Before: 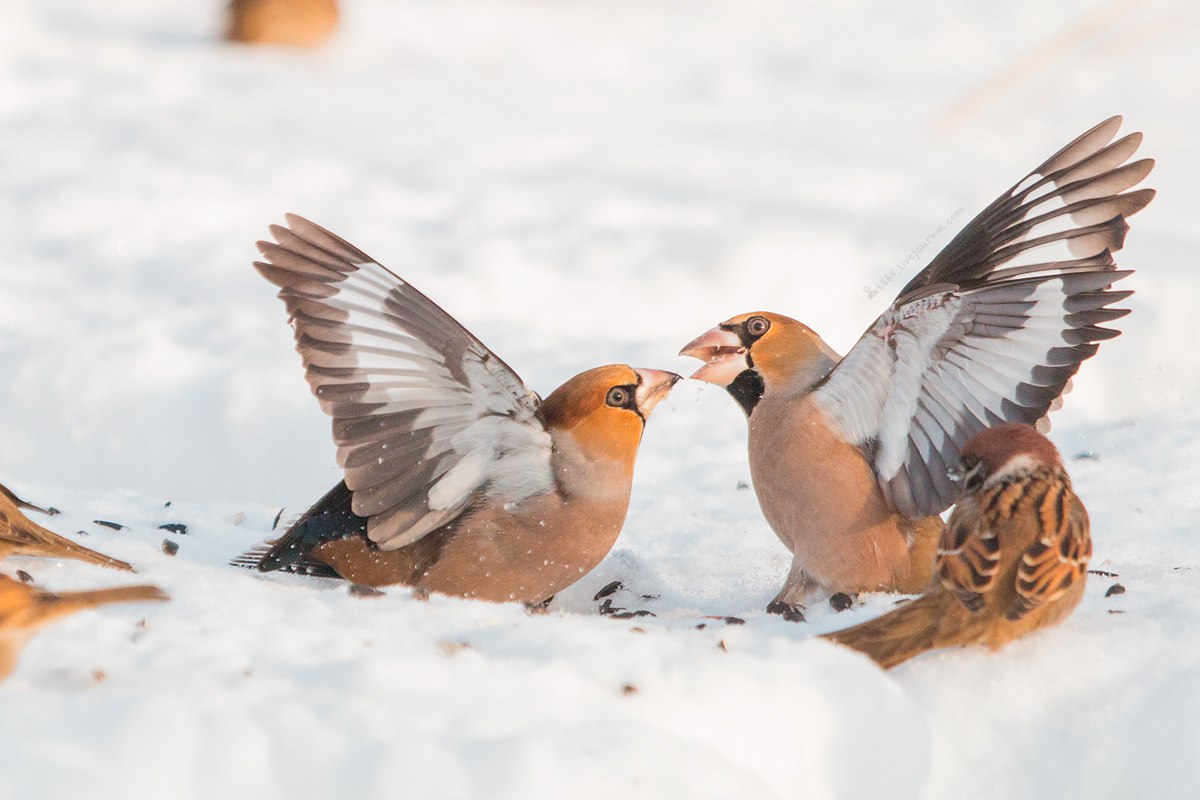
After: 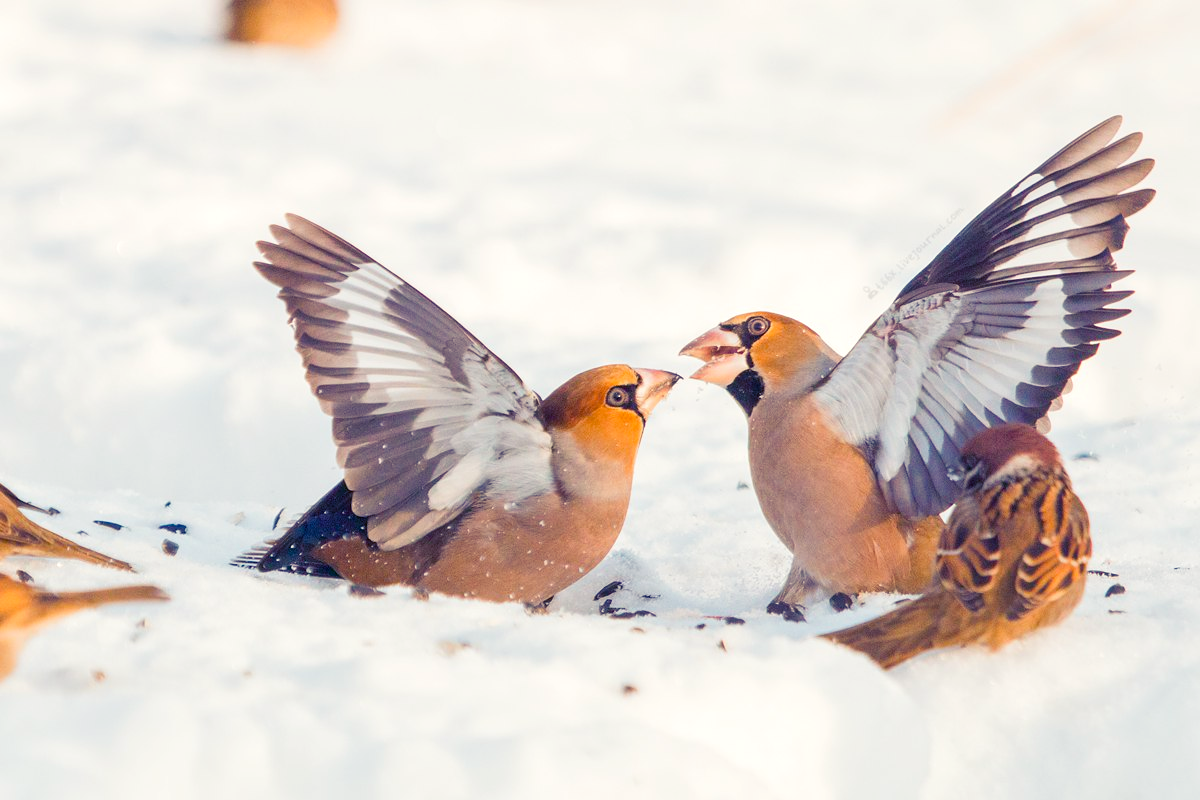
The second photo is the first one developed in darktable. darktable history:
tone curve: curves: ch0 [(0, 0) (0.003, 0.003) (0.011, 0.011) (0.025, 0.026) (0.044, 0.046) (0.069, 0.071) (0.1, 0.103) (0.136, 0.14) (0.177, 0.183) (0.224, 0.231) (0.277, 0.286) (0.335, 0.346) (0.399, 0.412) (0.468, 0.483) (0.543, 0.56) (0.623, 0.643) (0.709, 0.732) (0.801, 0.826) (0.898, 0.917) (1, 1)], preserve colors none
color balance rgb: shadows lift › luminance -28.76%, shadows lift › chroma 15%, shadows lift › hue 270°, power › chroma 1%, power › hue 255°, highlights gain › luminance 7.14%, highlights gain › chroma 2%, highlights gain › hue 90°, global offset › luminance -0.29%, global offset › hue 260°, perceptual saturation grading › global saturation 20%, perceptual saturation grading › highlights -13.92%, perceptual saturation grading › shadows 50%
